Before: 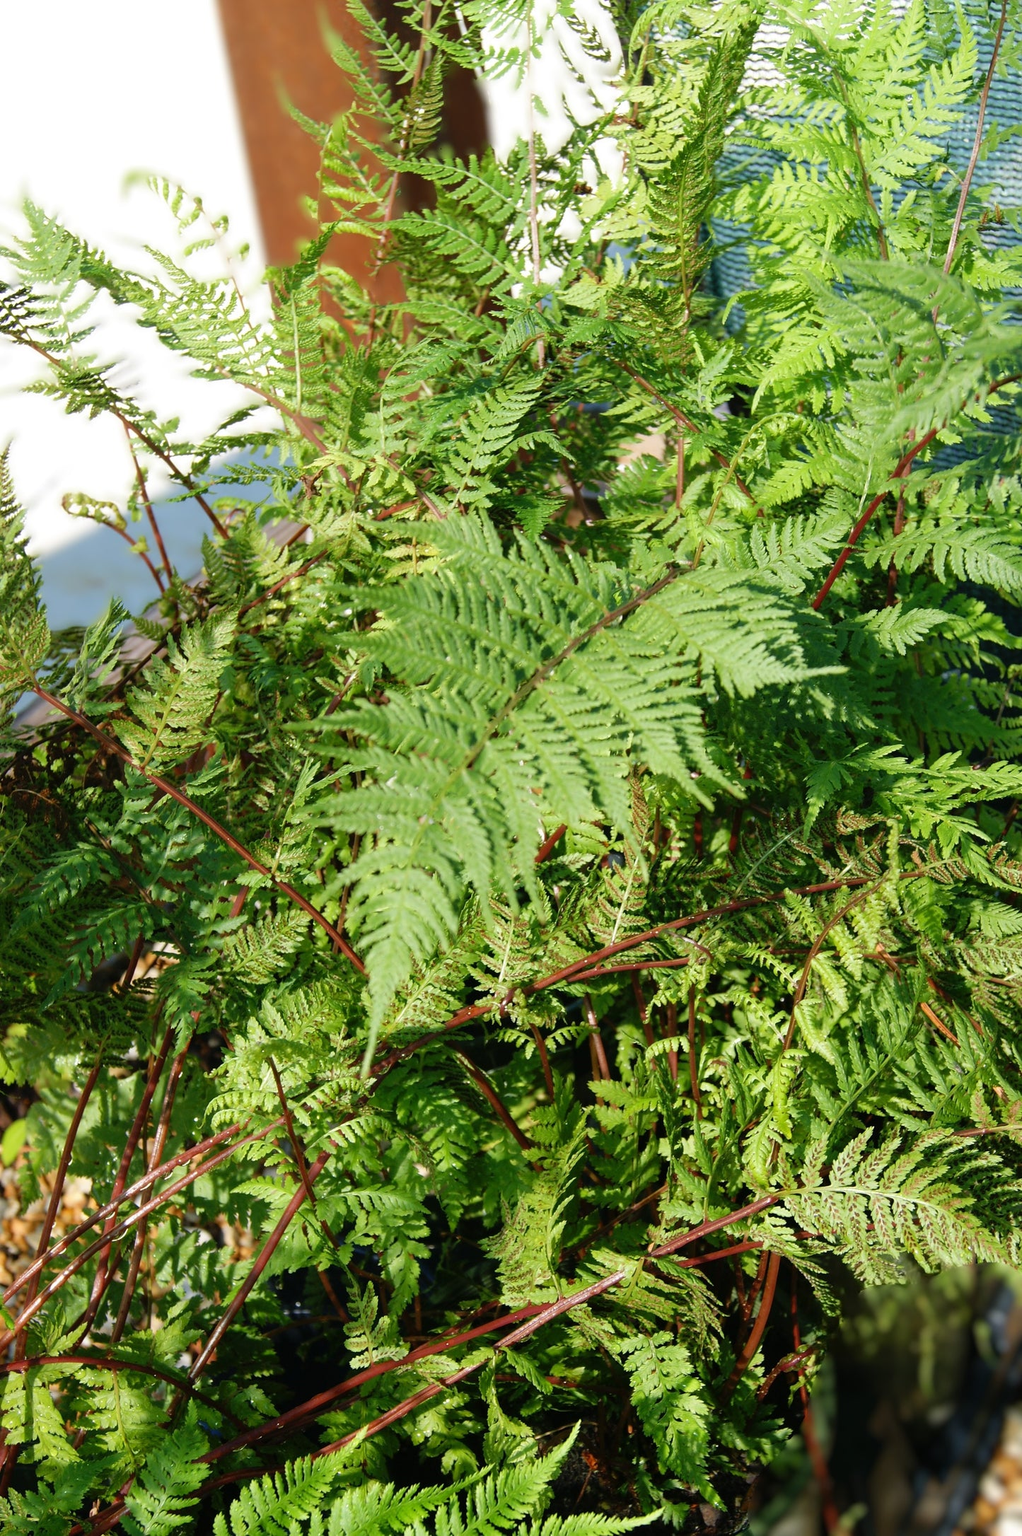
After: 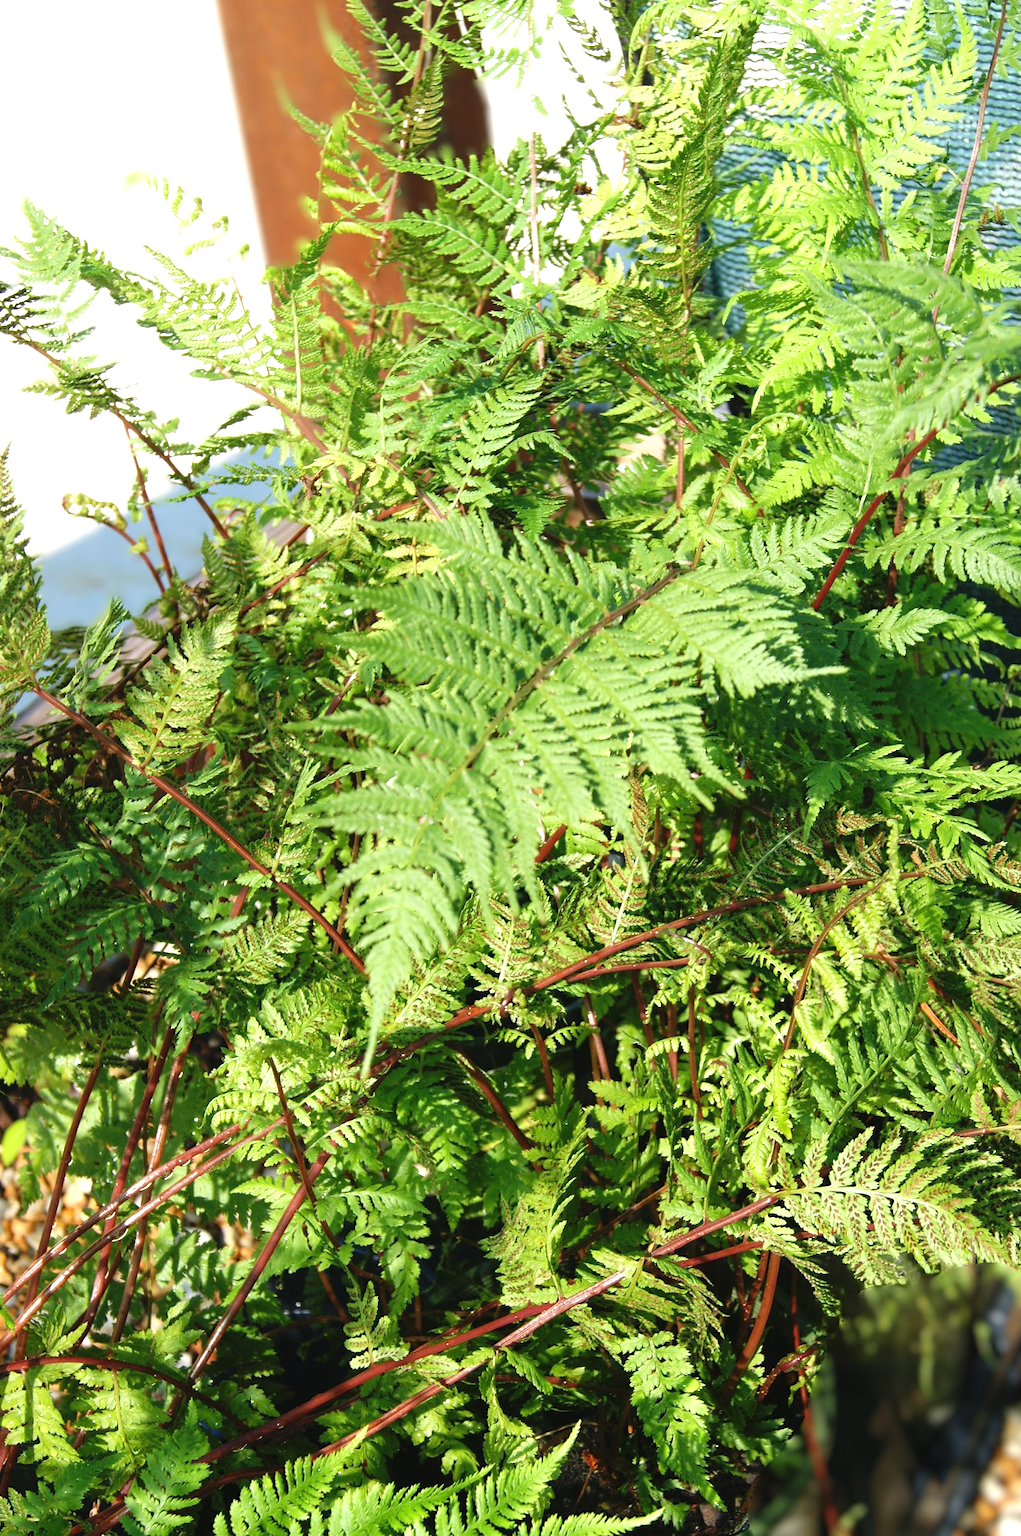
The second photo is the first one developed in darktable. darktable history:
exposure: black level correction -0.002, exposure 0.545 EV, compensate exposure bias true, compensate highlight preservation false
